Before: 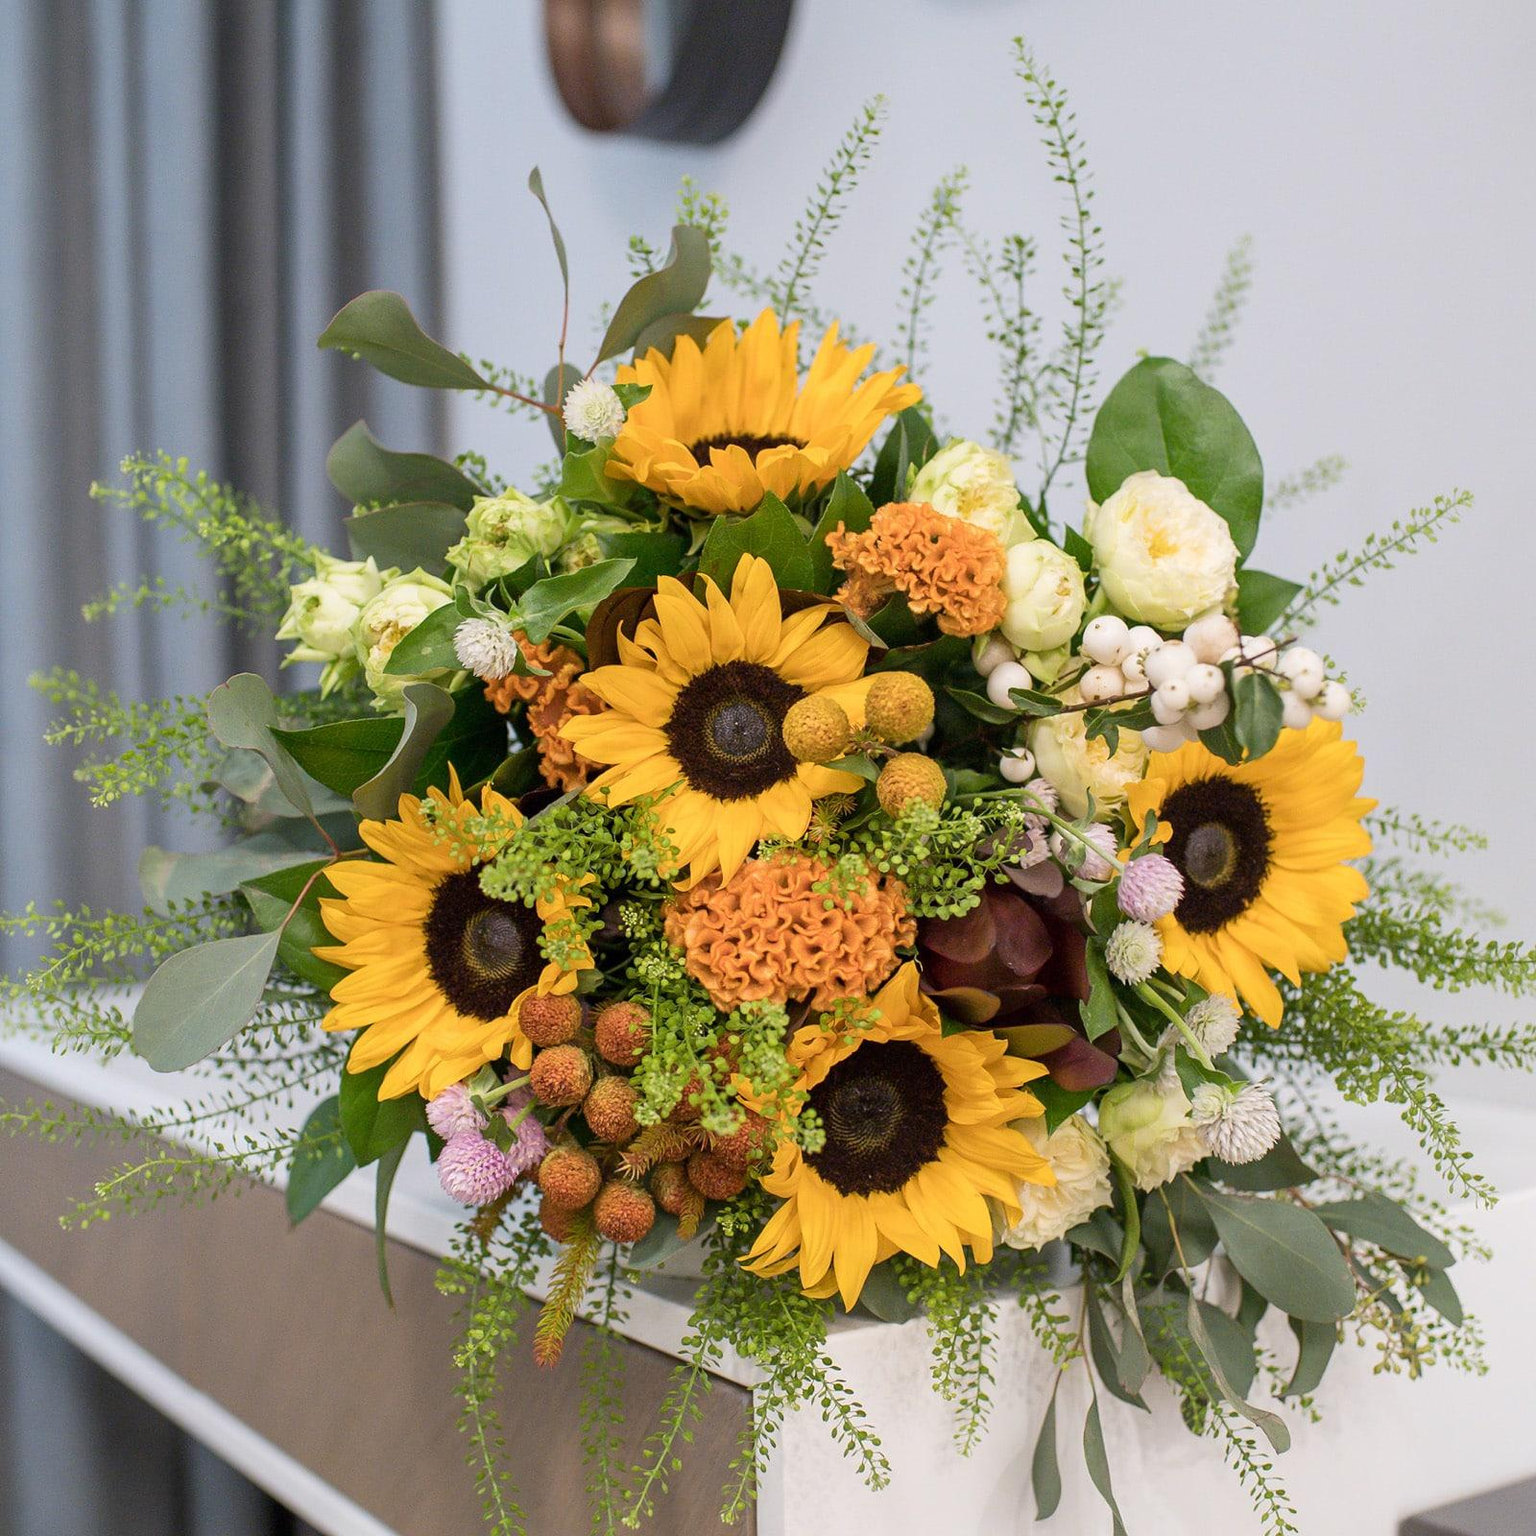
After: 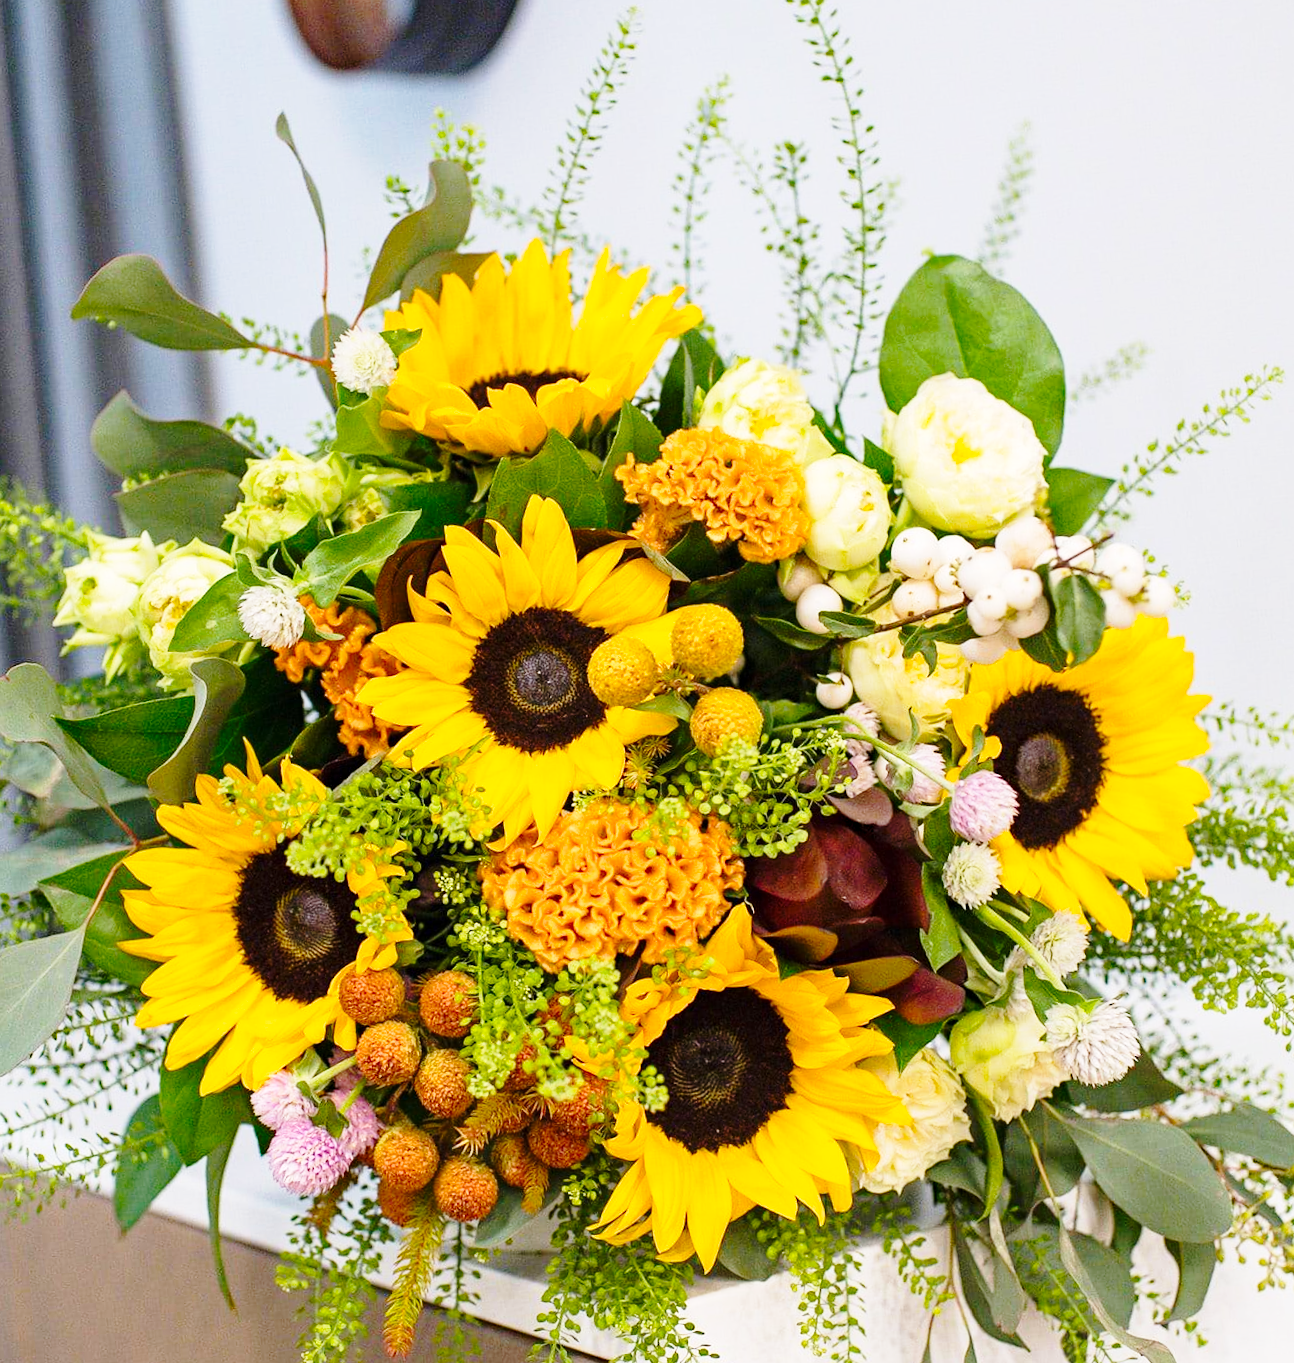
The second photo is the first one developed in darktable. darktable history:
haze removal: strength 0.29, distance 0.25, compatibility mode true, adaptive false
color balance: output saturation 110%
crop: left 16.768%, top 8.653%, right 8.362%, bottom 12.485%
rotate and perspective: rotation -4.86°, automatic cropping off
base curve: curves: ch0 [(0, 0) (0.028, 0.03) (0.121, 0.232) (0.46, 0.748) (0.859, 0.968) (1, 1)], preserve colors none
